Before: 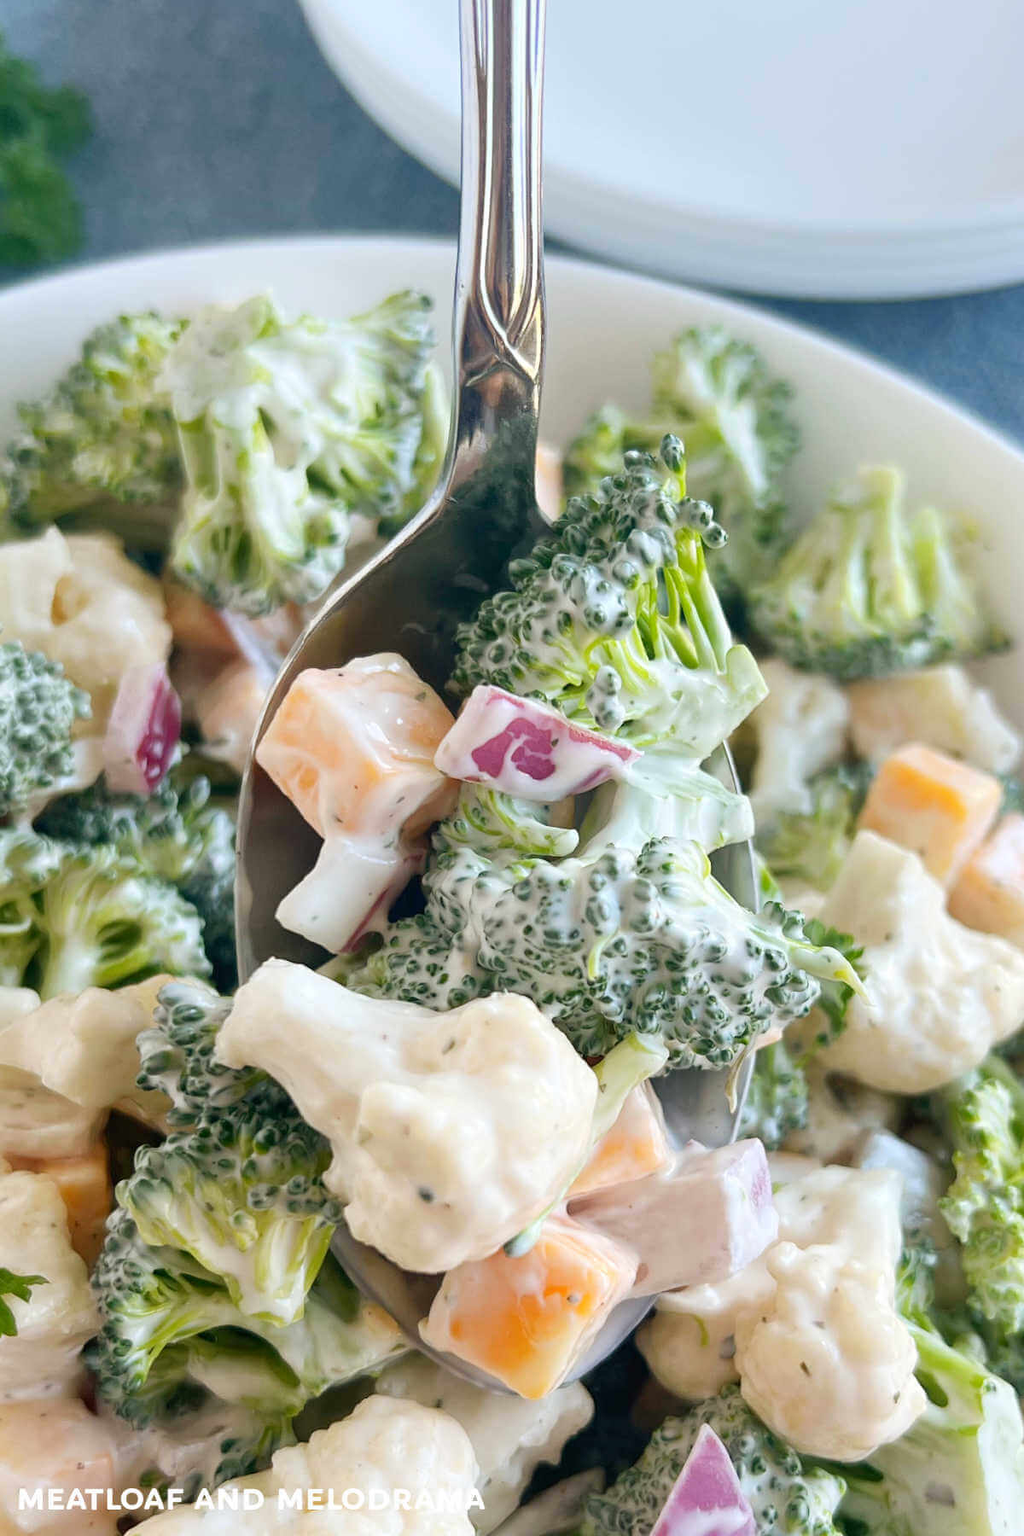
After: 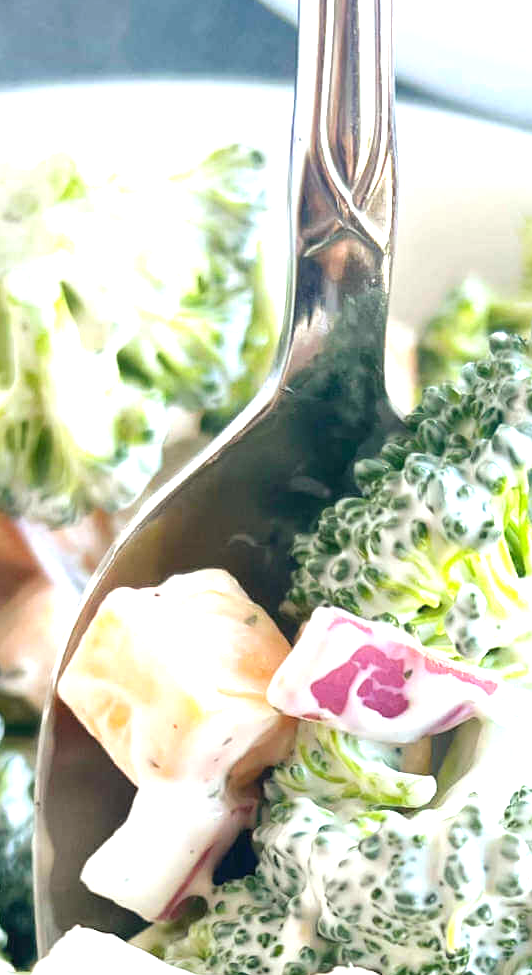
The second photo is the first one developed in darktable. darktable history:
crop: left 20.198%, top 10.913%, right 35.448%, bottom 34.887%
exposure: black level correction 0, exposure 1 EV, compensate highlight preservation false
